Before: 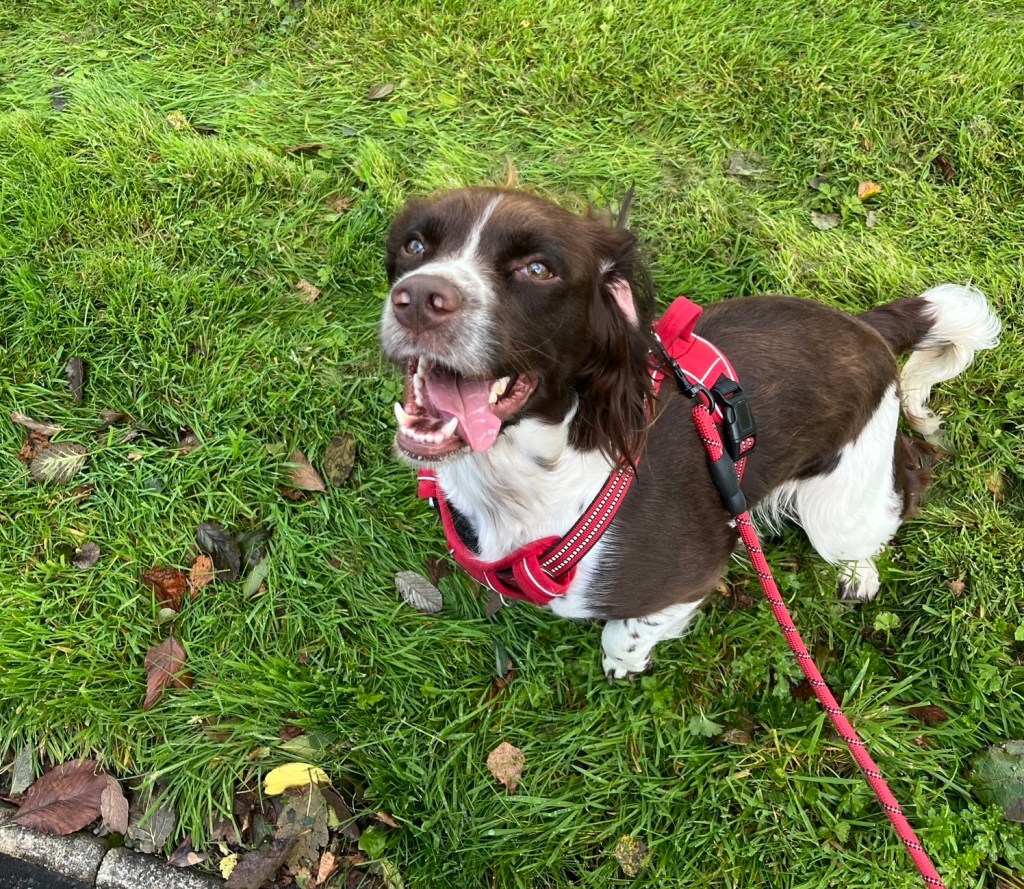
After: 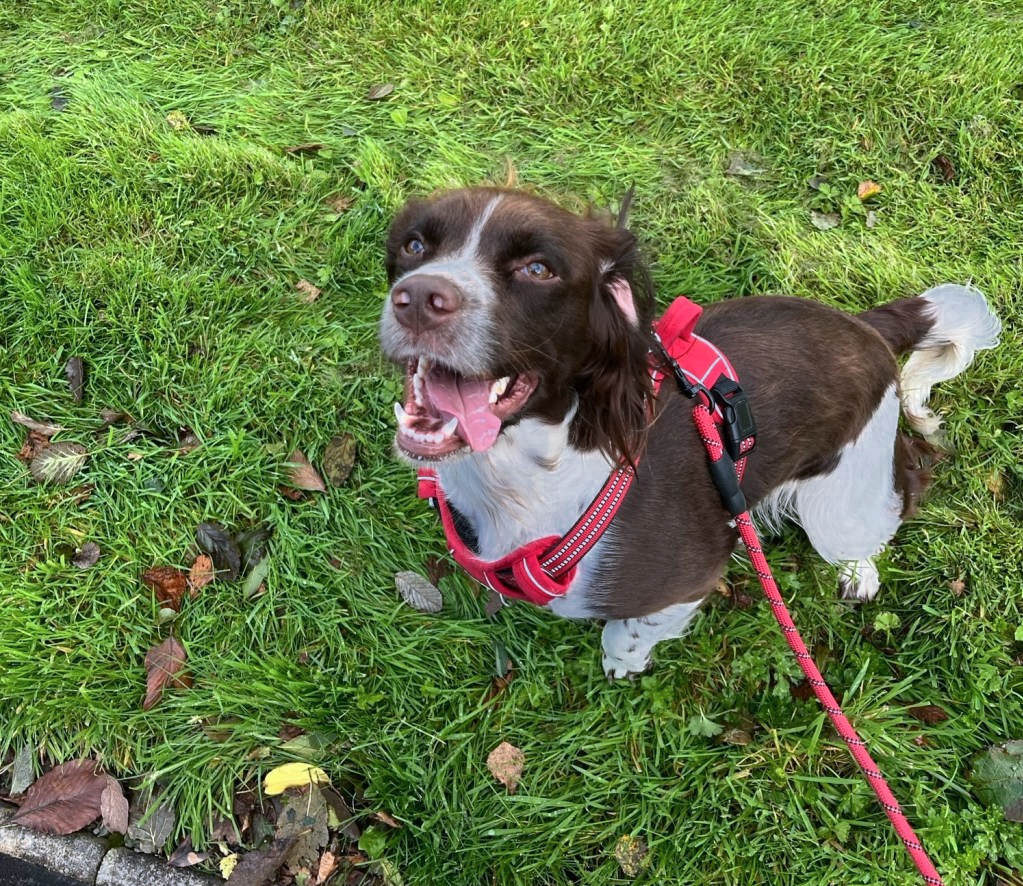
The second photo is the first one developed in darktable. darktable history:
color zones: curves: ch0 [(0, 0.497) (0.143, 0.5) (0.286, 0.5) (0.429, 0.483) (0.571, 0.116) (0.714, -0.006) (0.857, 0.28) (1, 0.497)]
color calibration: illuminant as shot in camera, x 0.358, y 0.373, temperature 4628.91 K
crop: top 0.05%, bottom 0.098%
base curve: curves: ch0 [(0, 0) (0.472, 0.455) (1, 1)], preserve colors none
